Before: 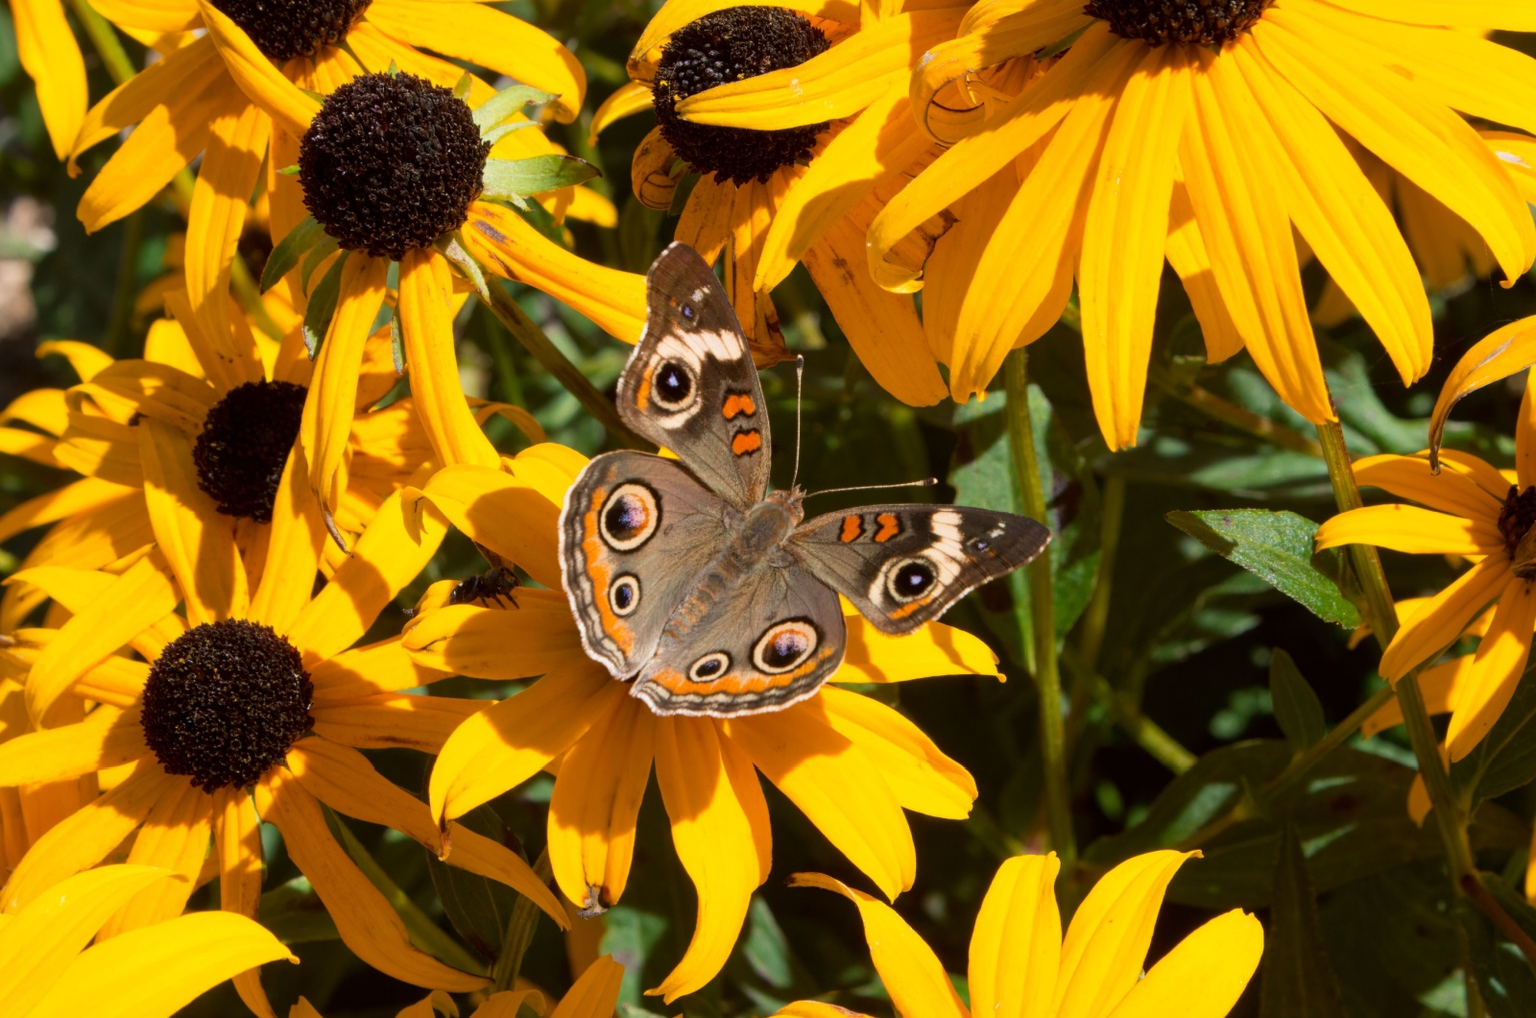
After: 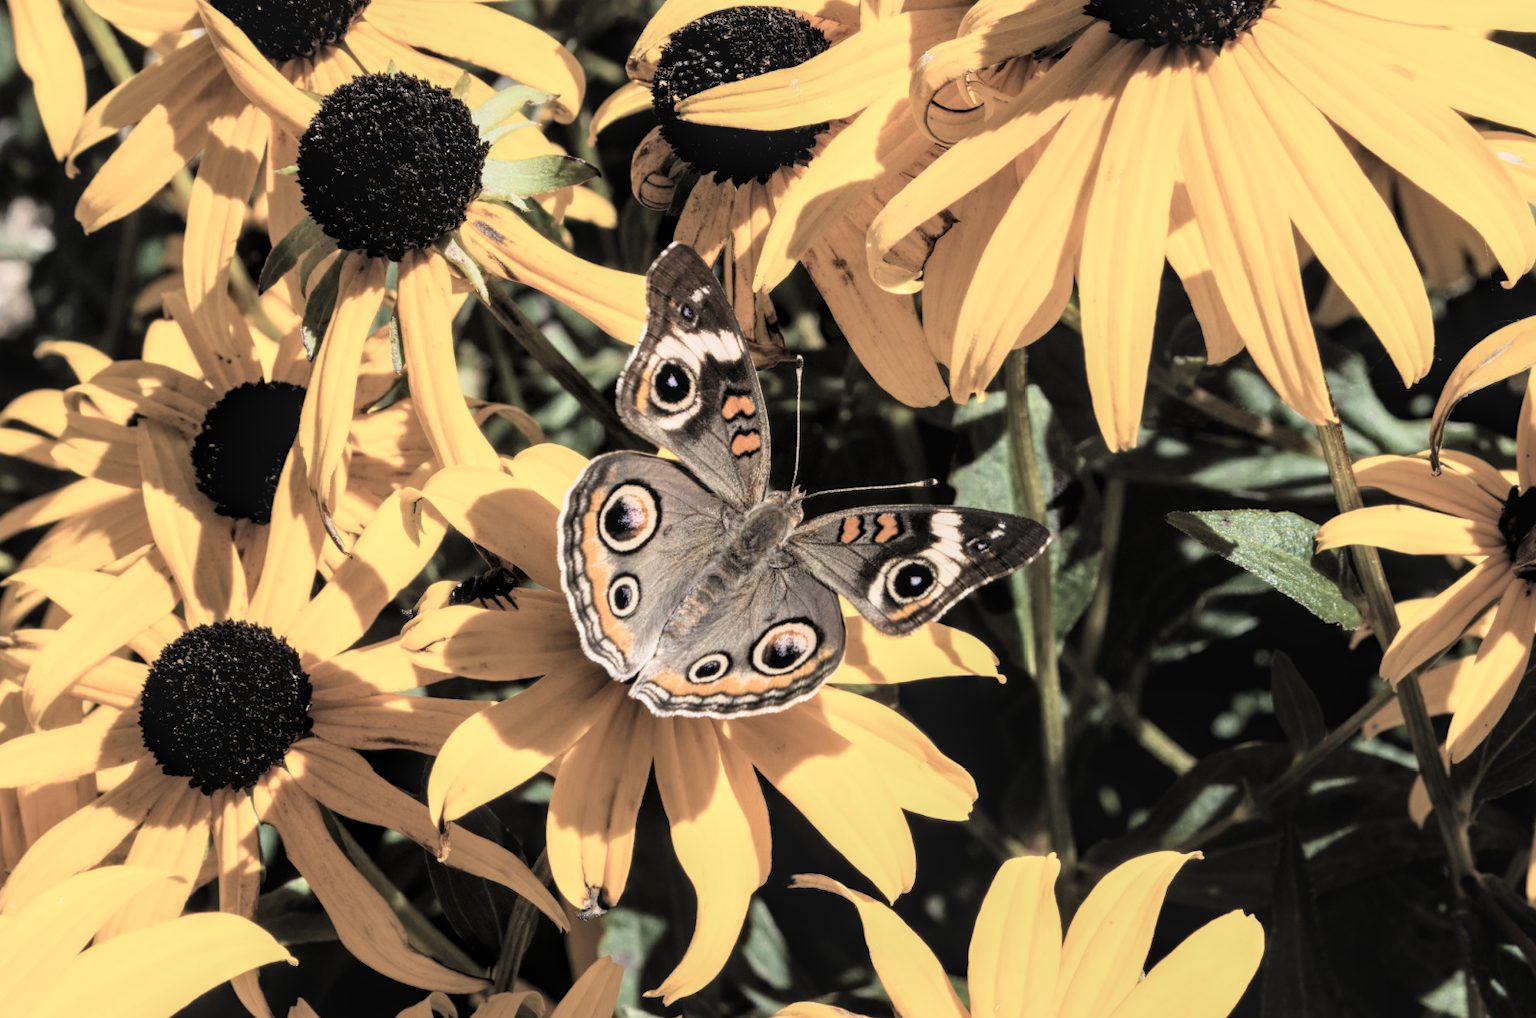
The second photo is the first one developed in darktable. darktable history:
tone curve: curves: ch0 [(0, 0) (0.078, 0) (0.241, 0.056) (0.59, 0.574) (0.802, 0.868) (1, 1)], color space Lab, linked channels, preserve colors none
crop and rotate: left 0.126%
local contrast: on, module defaults
white balance: emerald 1
contrast brightness saturation: brightness 0.18, saturation -0.5
